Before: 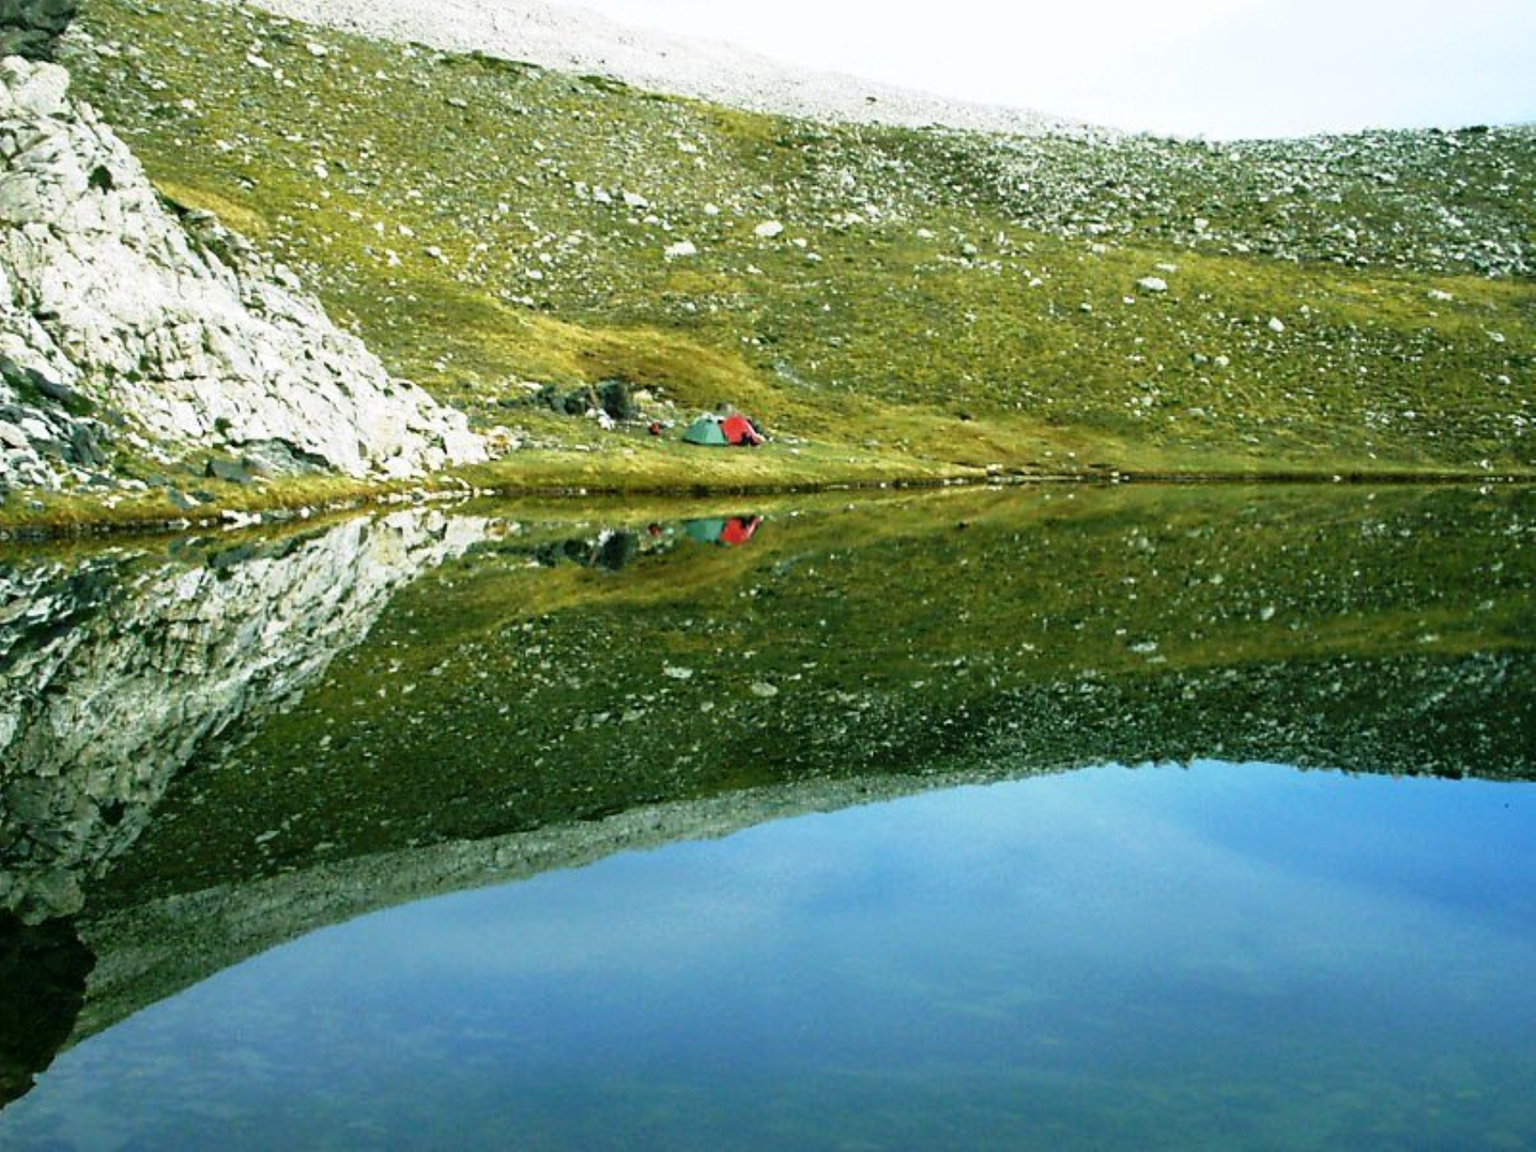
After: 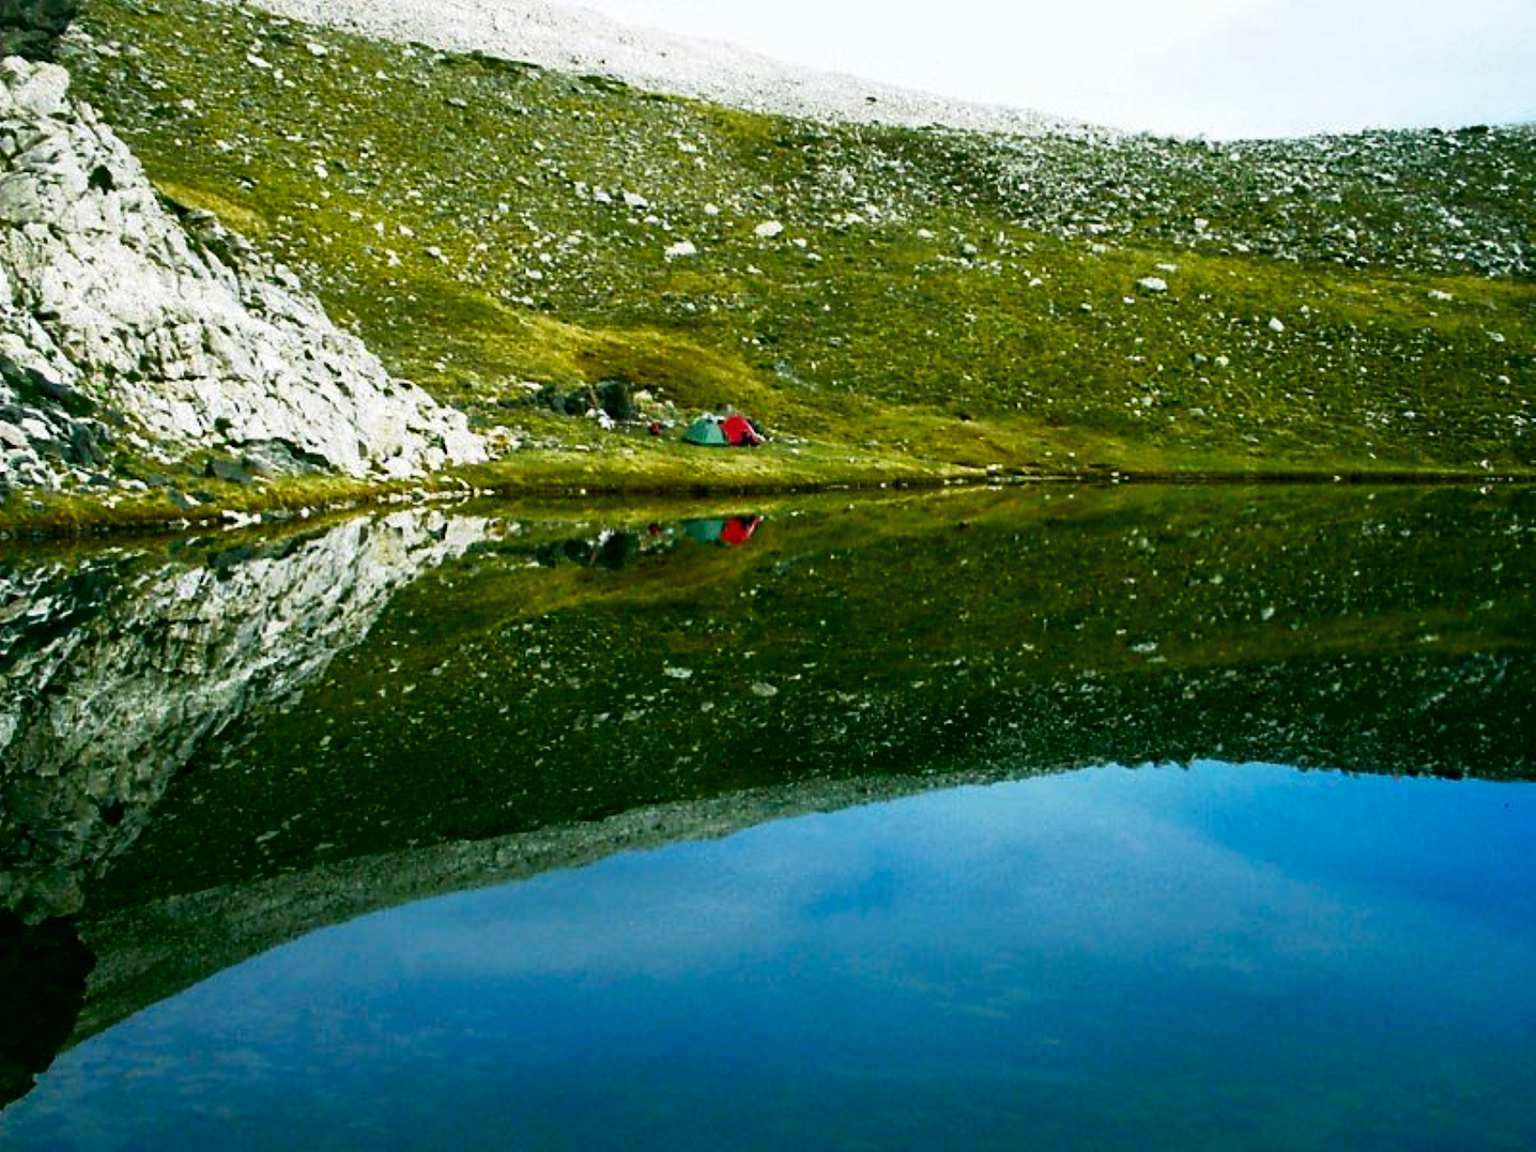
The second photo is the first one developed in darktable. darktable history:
contrast brightness saturation: brightness -0.252, saturation 0.196
